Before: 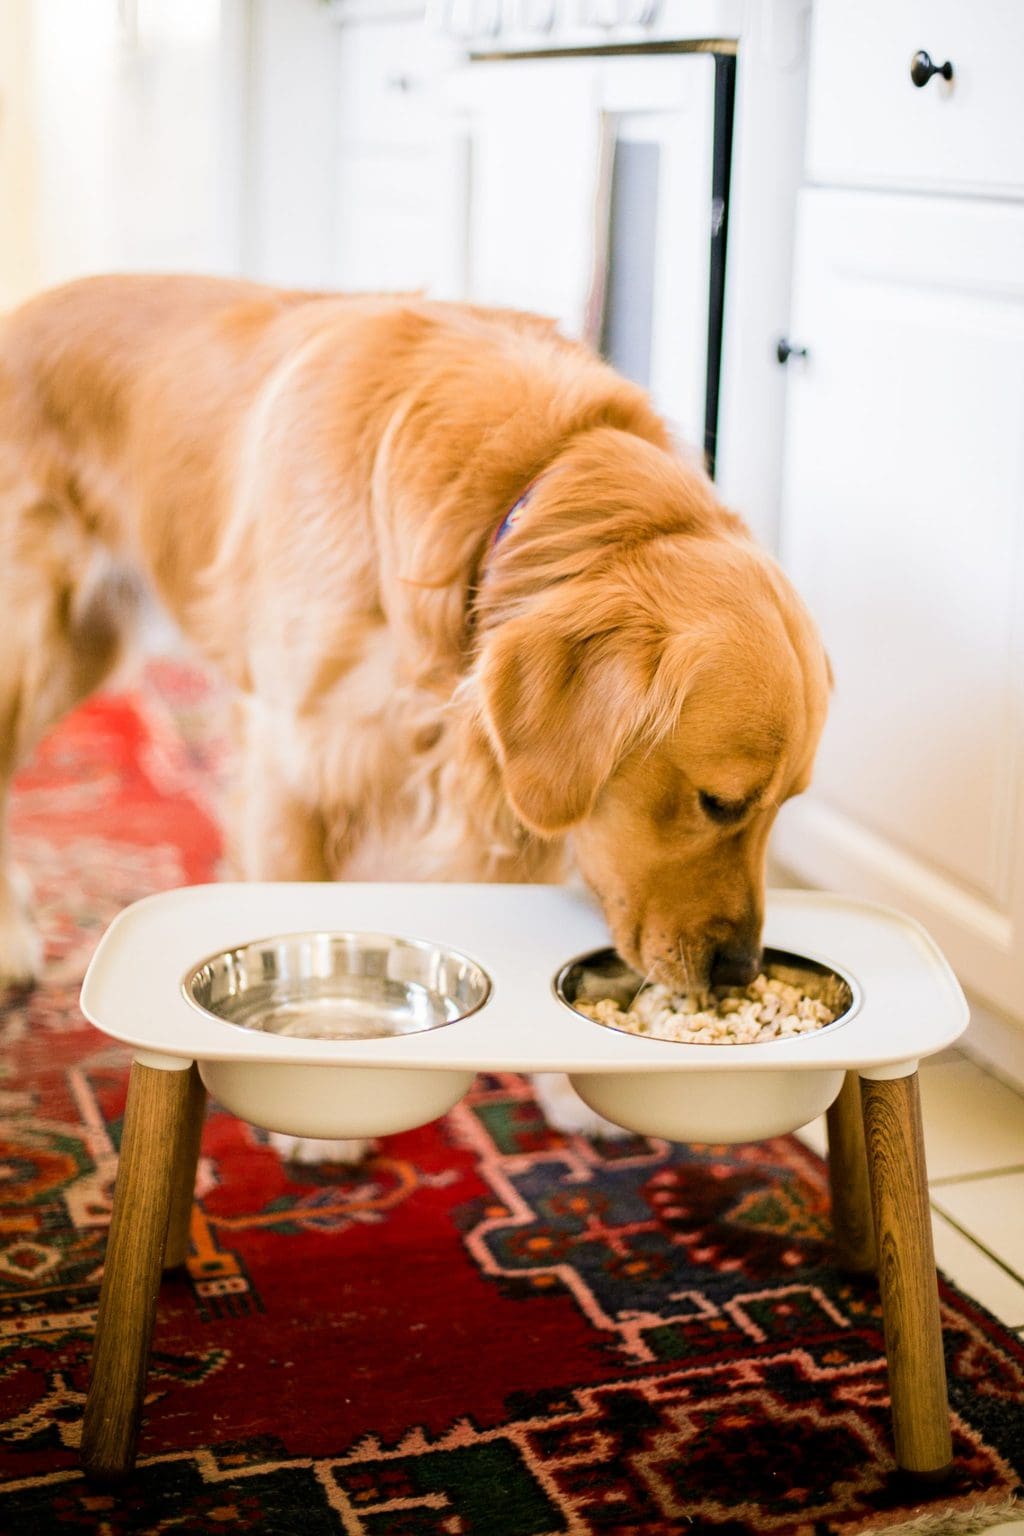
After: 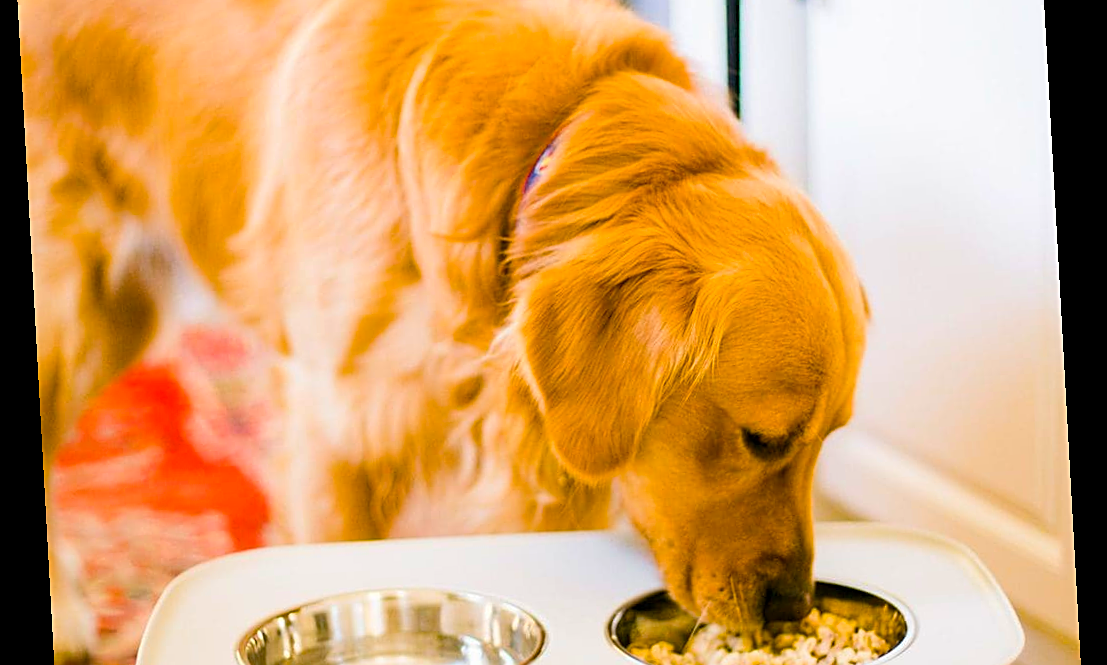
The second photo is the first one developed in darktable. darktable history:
sharpen: on, module defaults
color balance rgb: linear chroma grading › global chroma 15%, perceptual saturation grading › global saturation 30%
crop and rotate: top 23.84%, bottom 34.294%
color balance: output saturation 110%
rotate and perspective: rotation -3.18°, automatic cropping off
